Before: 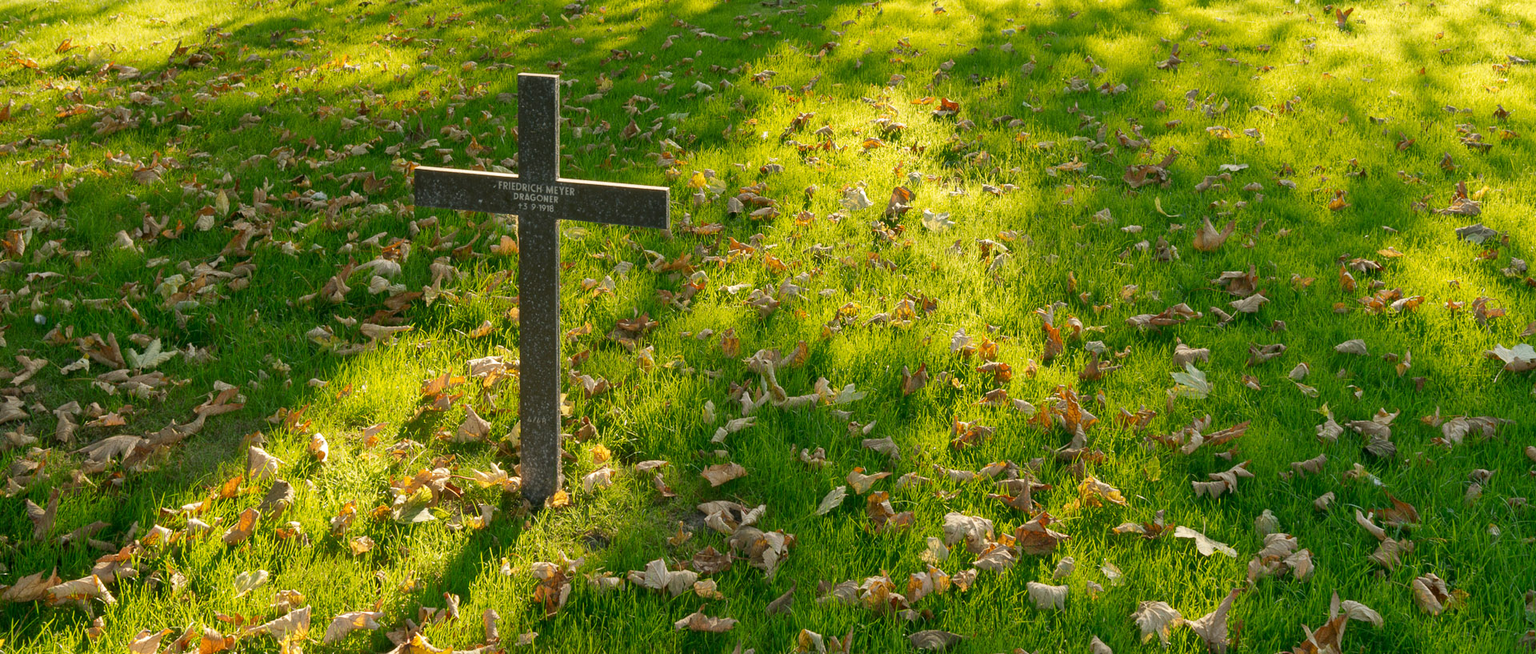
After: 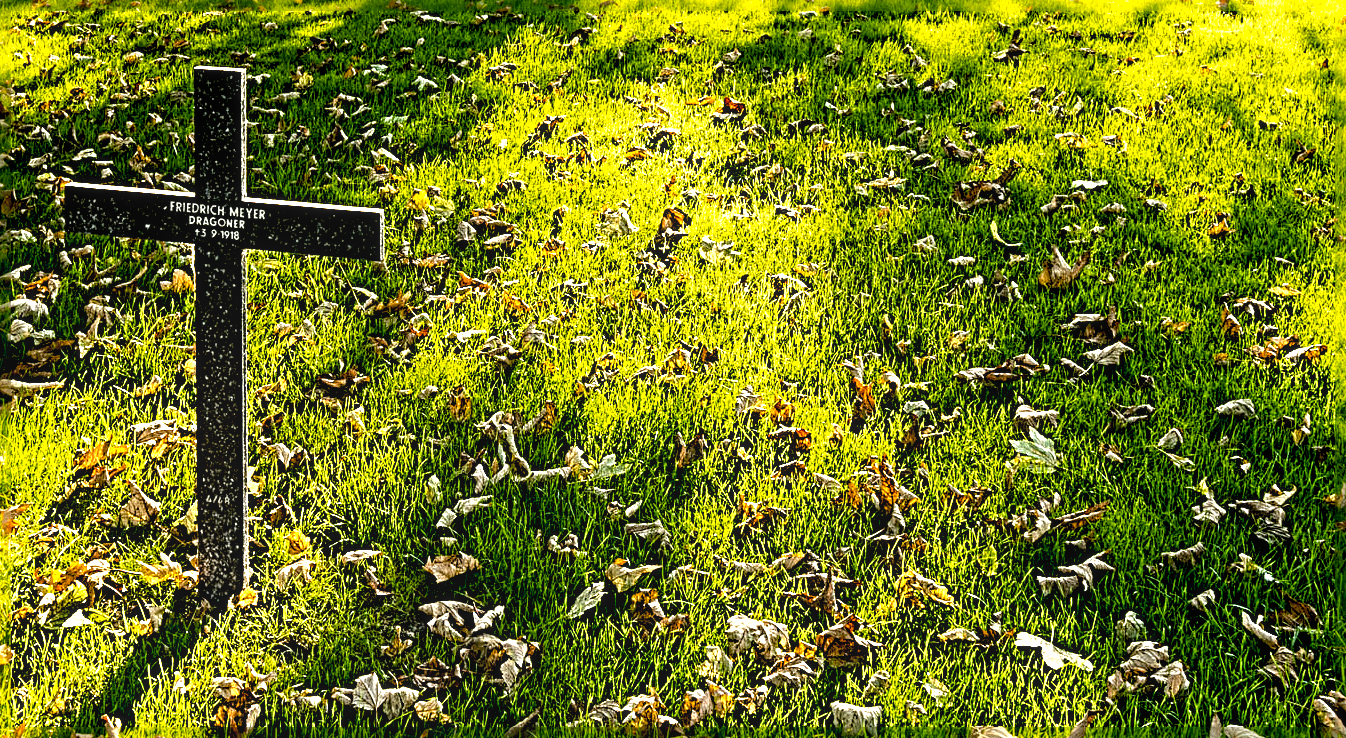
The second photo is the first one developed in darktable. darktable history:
exposure: black level correction 0.017, exposure -0.007 EV, compensate highlight preservation false
color balance rgb: global offset › luminance -0.991%, perceptual saturation grading › global saturation 9.803%, perceptual brilliance grading › mid-tones 10.72%, perceptual brilliance grading › shadows 14.345%, global vibrance 7.345%, saturation formula JzAzBz (2021)
sharpen: radius 4.03, amount 1.986
local contrast: on, module defaults
tone equalizer: -8 EV -1.07 EV, -7 EV -0.997 EV, -6 EV -0.893 EV, -5 EV -0.611 EV, -3 EV 0.577 EV, -2 EV 0.859 EV, -1 EV 0.989 EV, +0 EV 1.06 EV, edges refinement/feathering 500, mask exposure compensation -1.57 EV, preserve details no
crop and rotate: left 23.624%, top 3.09%, right 6.255%, bottom 6.515%
